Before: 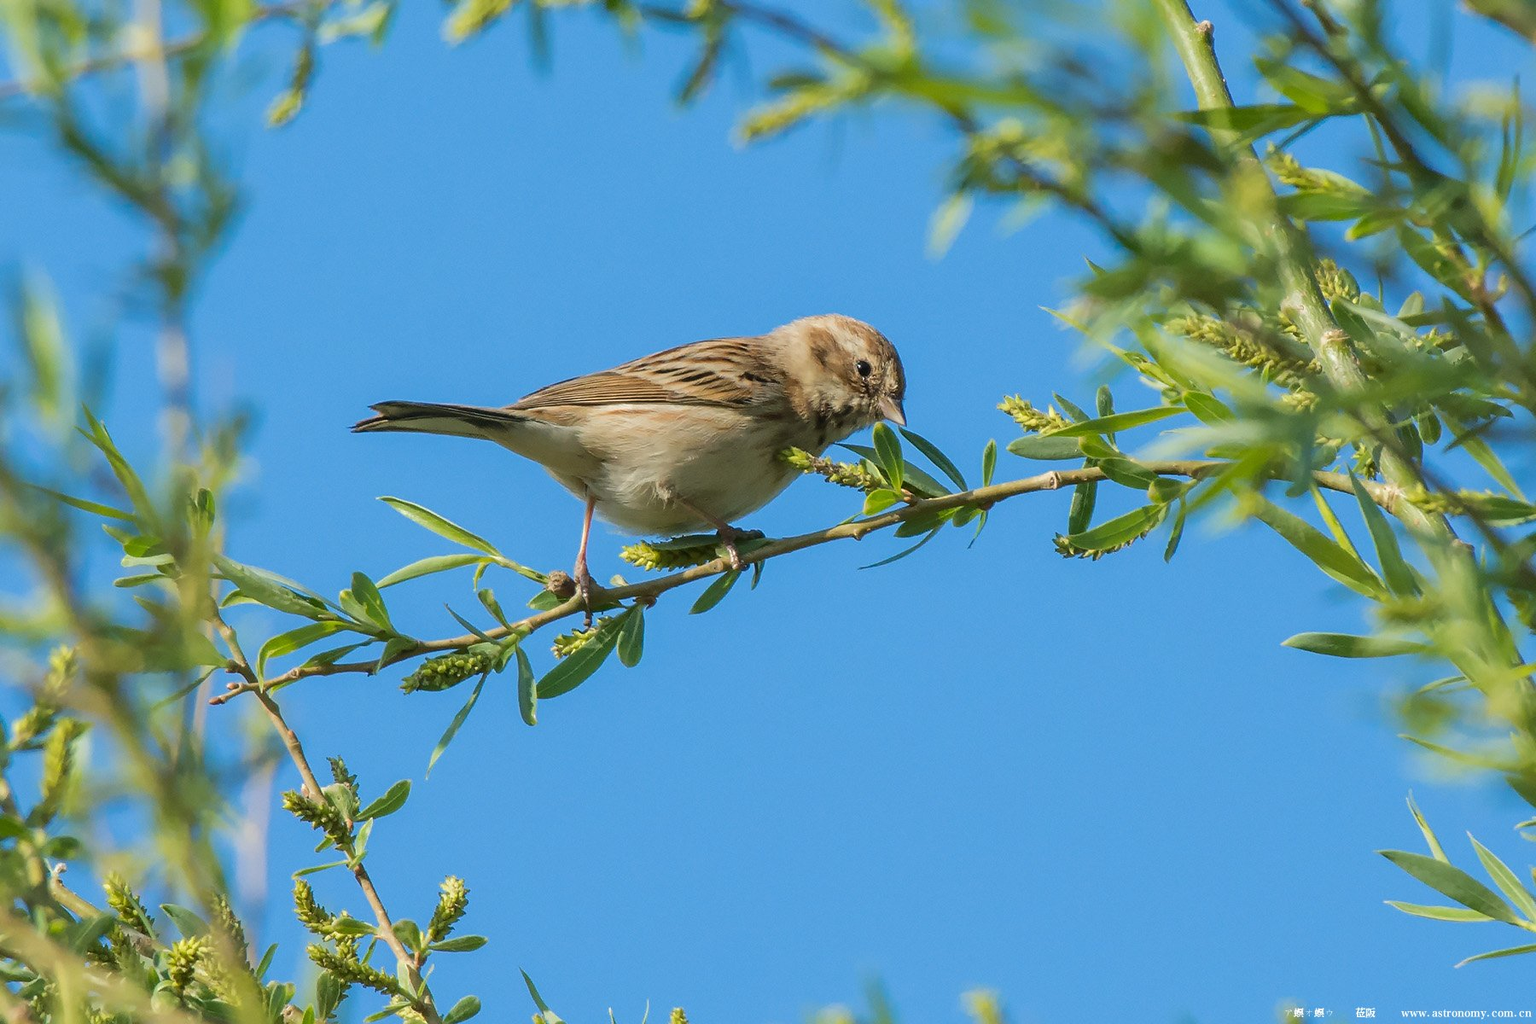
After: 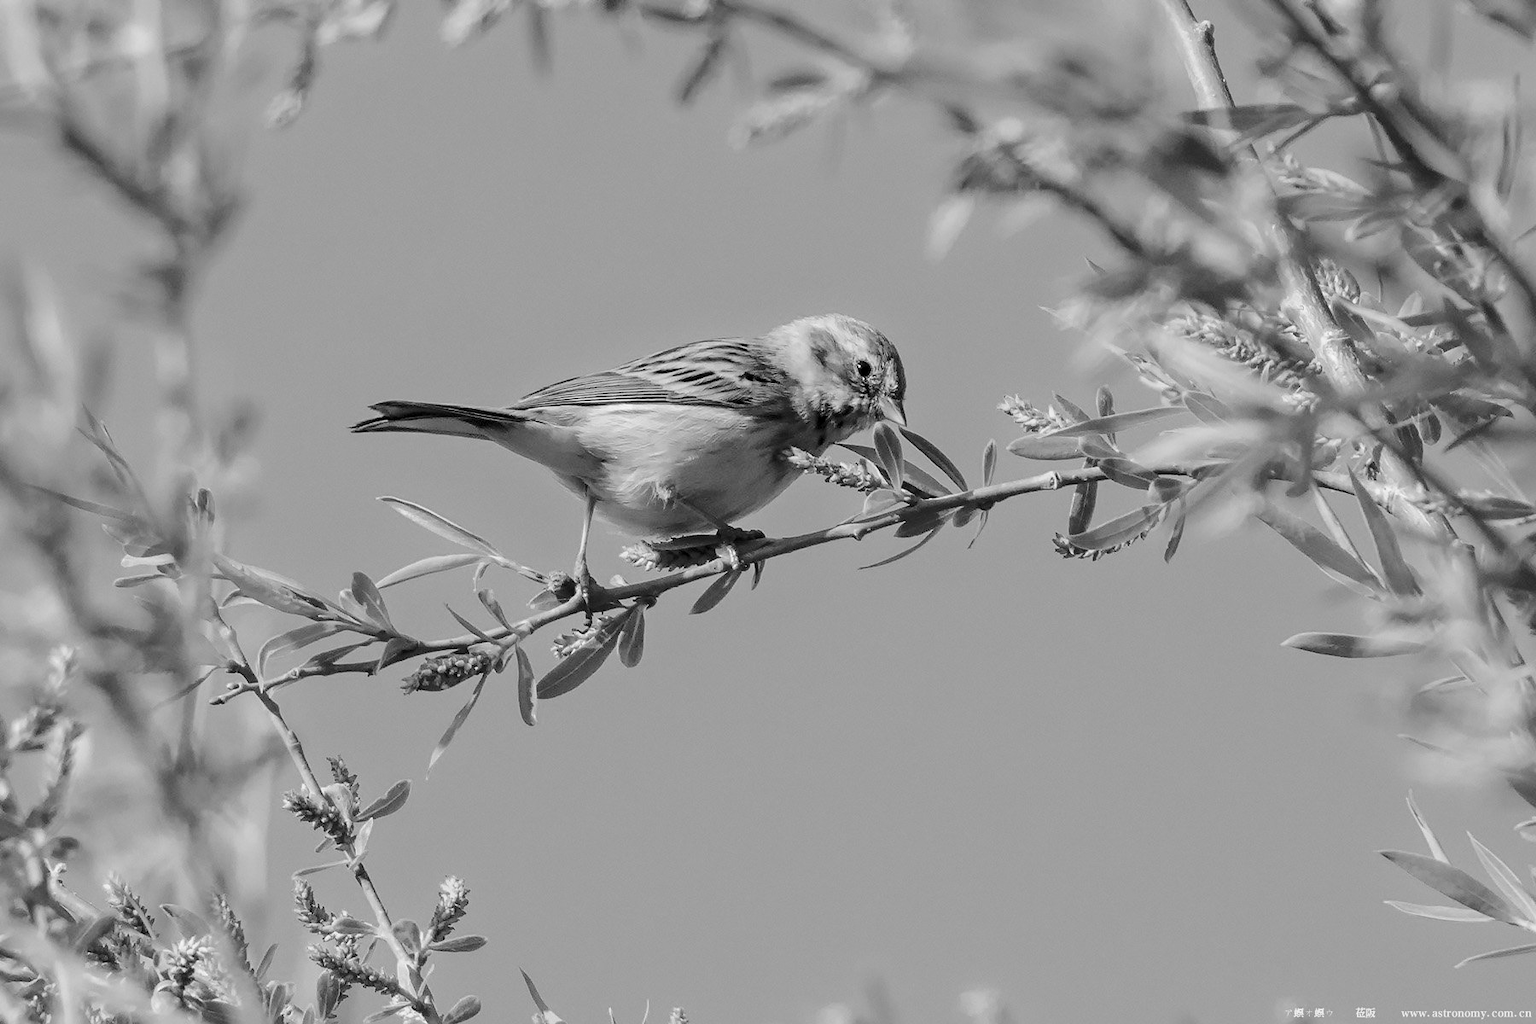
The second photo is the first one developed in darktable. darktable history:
monochrome: a 73.58, b 64.21
tone curve: curves: ch0 [(0, 0) (0.035, 0.017) (0.131, 0.108) (0.279, 0.279) (0.476, 0.554) (0.617, 0.693) (0.704, 0.77) (0.801, 0.854) (0.895, 0.927) (1, 0.976)]; ch1 [(0, 0) (0.318, 0.278) (0.444, 0.427) (0.493, 0.488) (0.508, 0.502) (0.534, 0.526) (0.562, 0.555) (0.645, 0.648) (0.746, 0.764) (1, 1)]; ch2 [(0, 0) (0.316, 0.292) (0.381, 0.37) (0.423, 0.448) (0.476, 0.482) (0.502, 0.495) (0.522, 0.518) (0.533, 0.532) (0.593, 0.622) (0.634, 0.663) (0.7, 0.7) (0.861, 0.808) (1, 0.951)], color space Lab, independent channels, preserve colors none
levels: mode automatic, black 0.023%, white 99.97%, levels [0.062, 0.494, 0.925]
